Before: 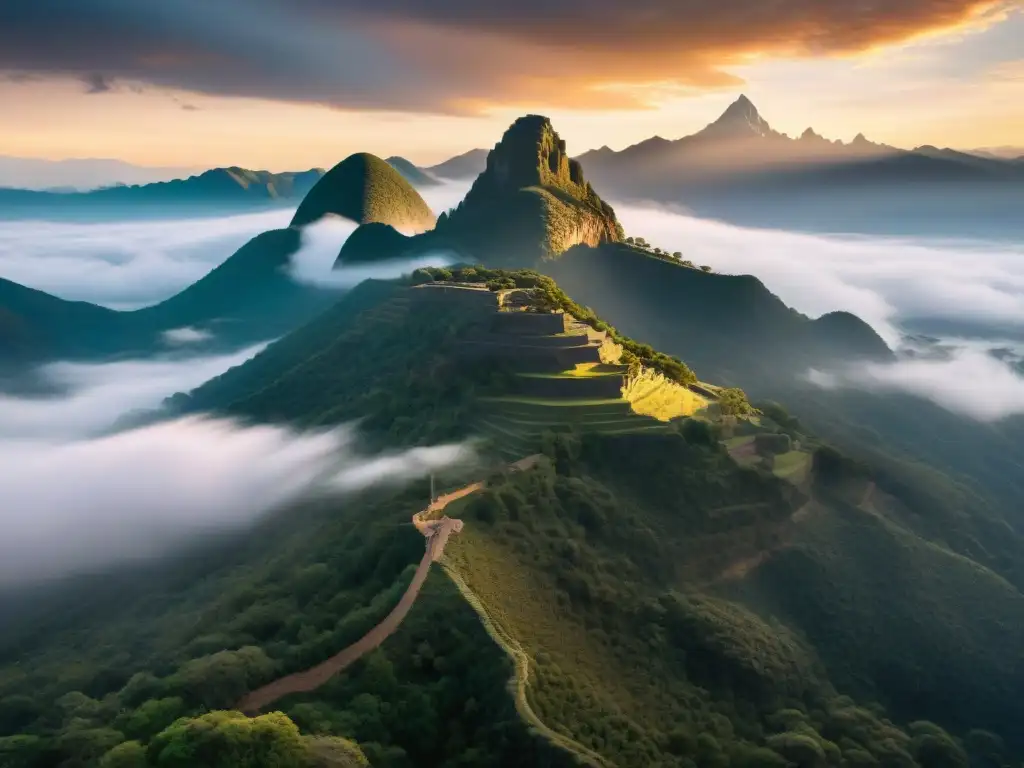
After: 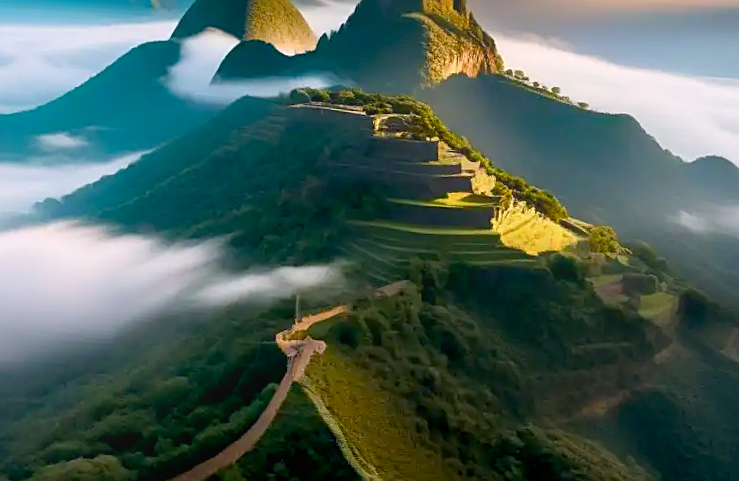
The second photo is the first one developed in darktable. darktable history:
color balance rgb: perceptual saturation grading › global saturation 20%, perceptual saturation grading › highlights -25%, perceptual saturation grading › shadows 25%
exposure: black level correction 0.01, exposure 0.011 EV, compensate highlight preservation false
crop and rotate: angle -3.37°, left 9.79%, top 20.73%, right 12.42%, bottom 11.82%
sharpen: on, module defaults
bloom: threshold 82.5%, strength 16.25%
